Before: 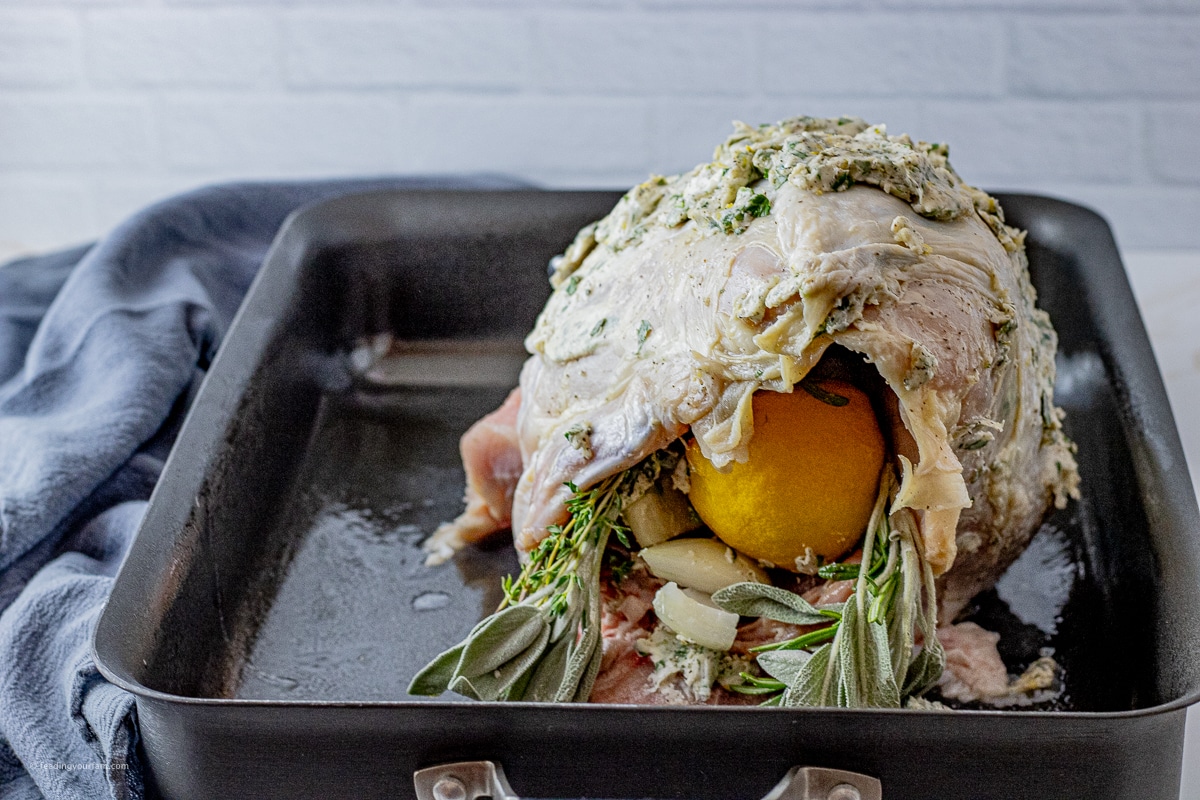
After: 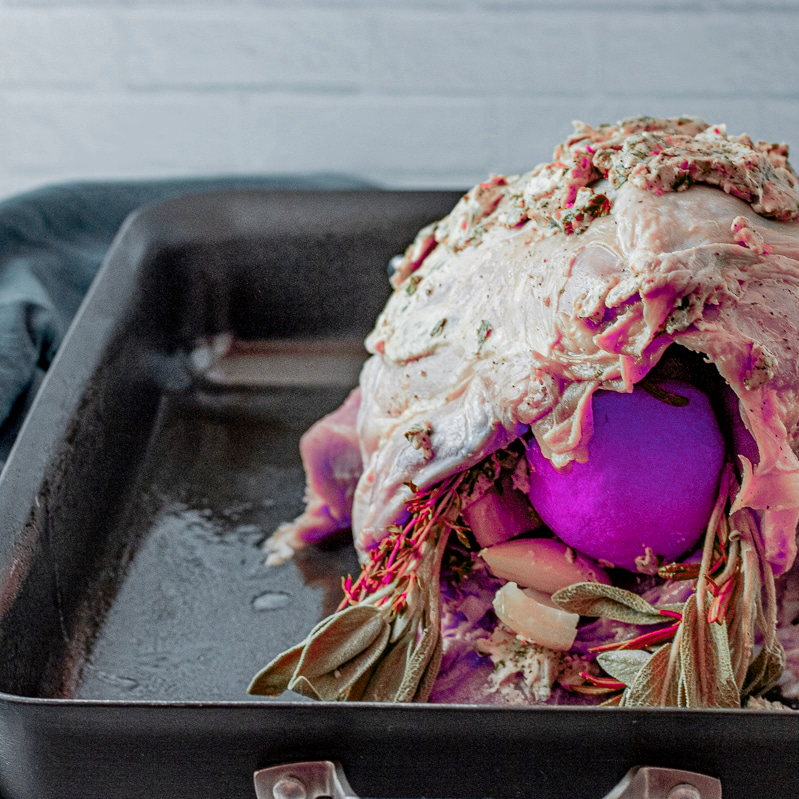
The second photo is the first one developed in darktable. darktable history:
color zones: curves: ch0 [(0.826, 0.353)]; ch1 [(0.242, 0.647) (0.889, 0.342)]; ch2 [(0.246, 0.089) (0.969, 0.068)]
crop and rotate: left 13.342%, right 19.991%
